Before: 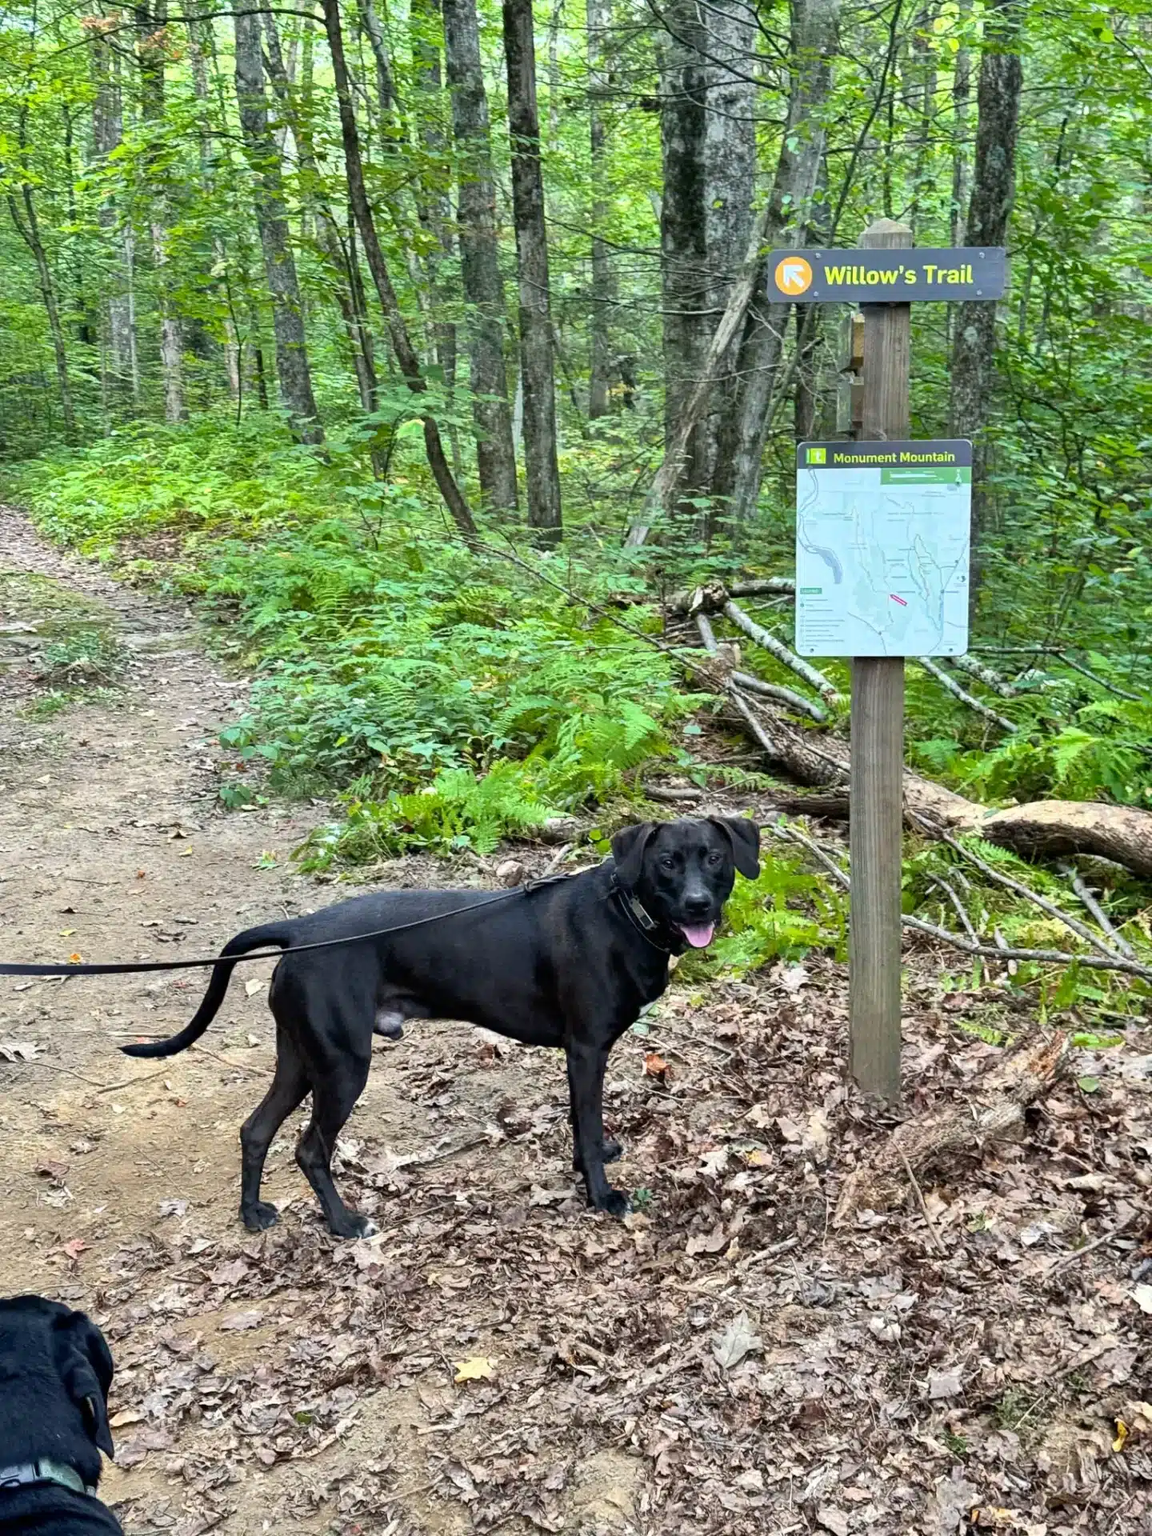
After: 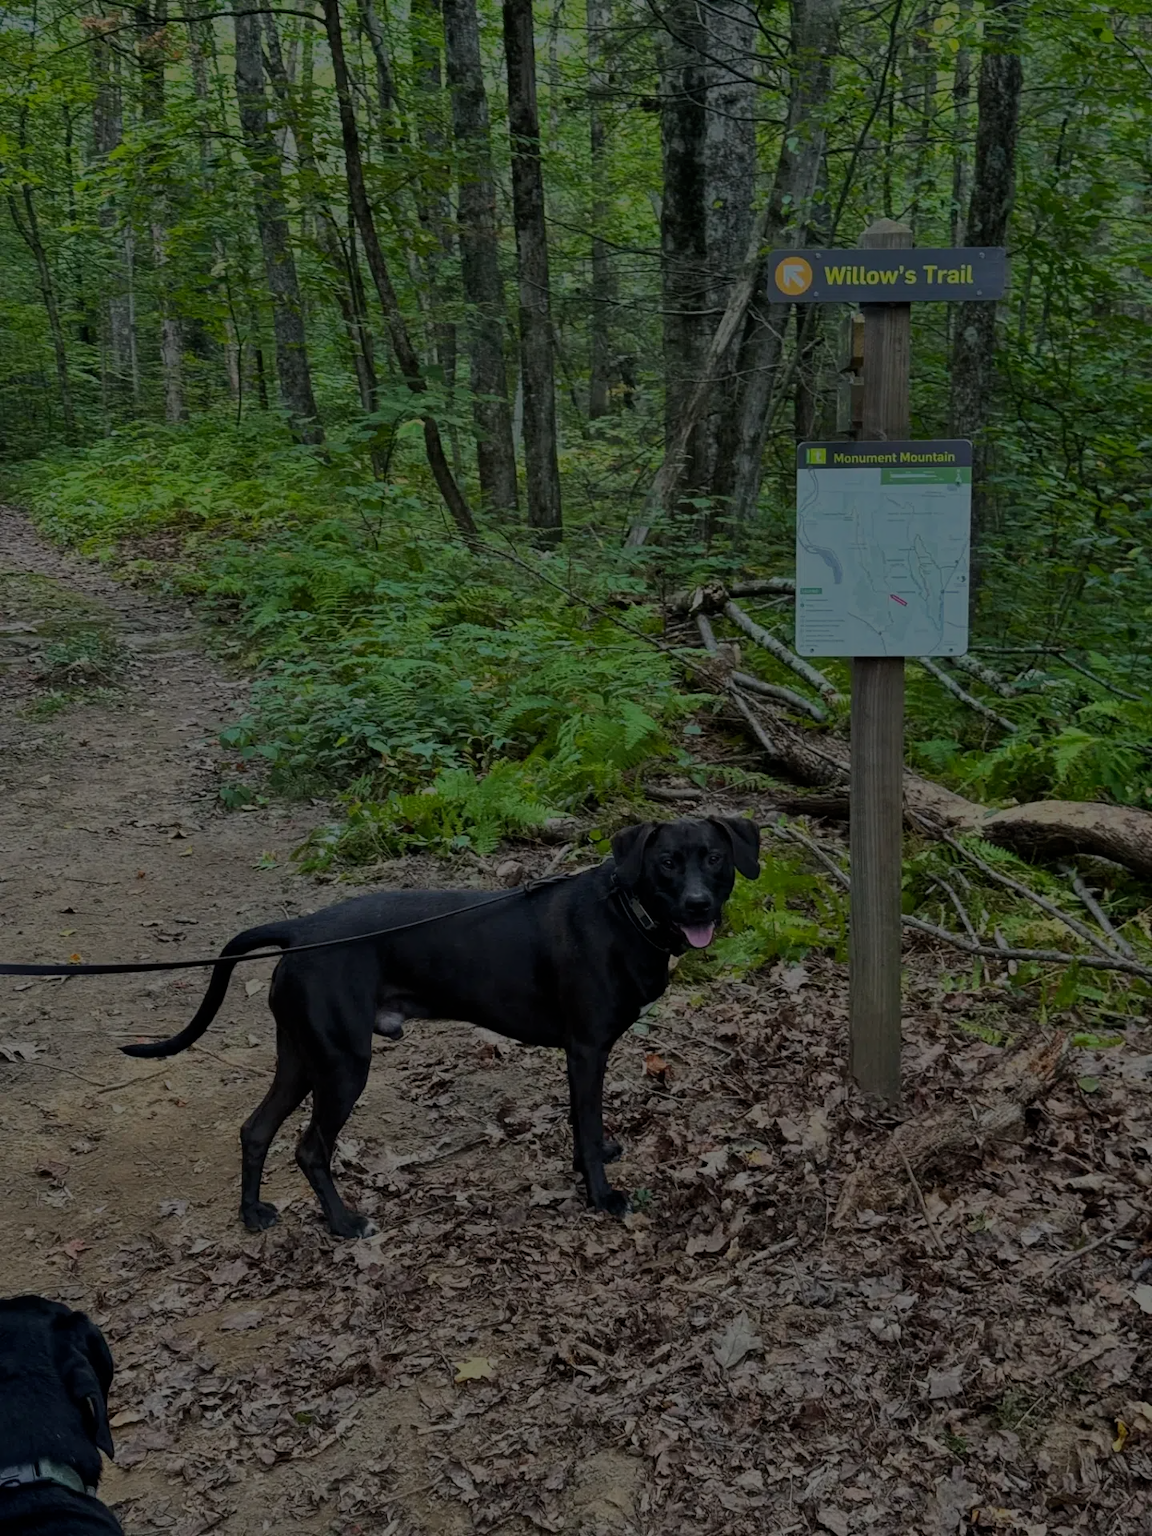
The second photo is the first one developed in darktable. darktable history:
exposure: exposure -2.369 EV, compensate exposure bias true, compensate highlight preservation false
